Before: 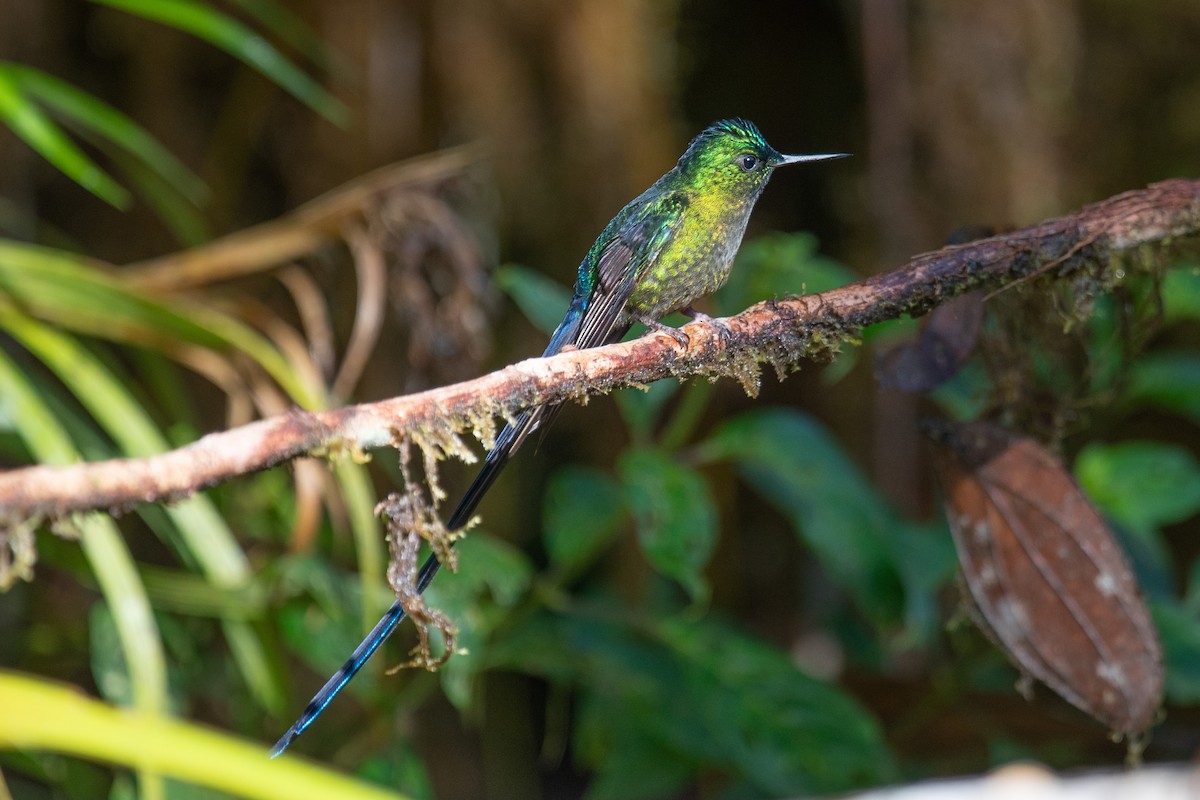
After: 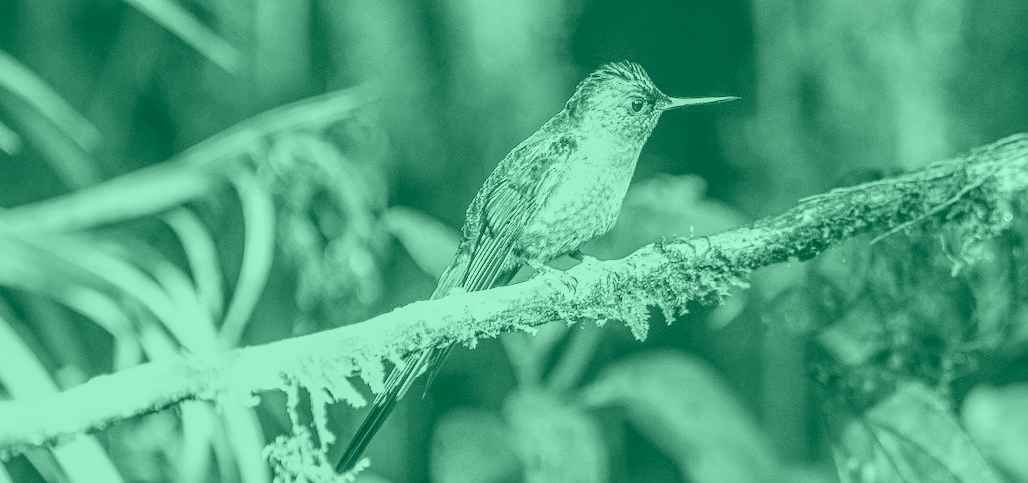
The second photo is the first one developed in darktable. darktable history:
colorize: hue 147.6°, saturation 65%, lightness 21.64%
color calibration: x 0.37, y 0.377, temperature 4289.93 K
sharpen: amount 0.2
exposure: black level correction 0, exposure 0.7 EV, compensate exposure bias true, compensate highlight preservation false
local contrast: highlights 60%, shadows 60%, detail 160%
crop and rotate: left 9.345%, top 7.22%, right 4.982%, bottom 32.331%
base curve: curves: ch0 [(0, 0) (0.007, 0.004) (0.027, 0.03) (0.046, 0.07) (0.207, 0.54) (0.442, 0.872) (0.673, 0.972) (1, 1)], preserve colors none
